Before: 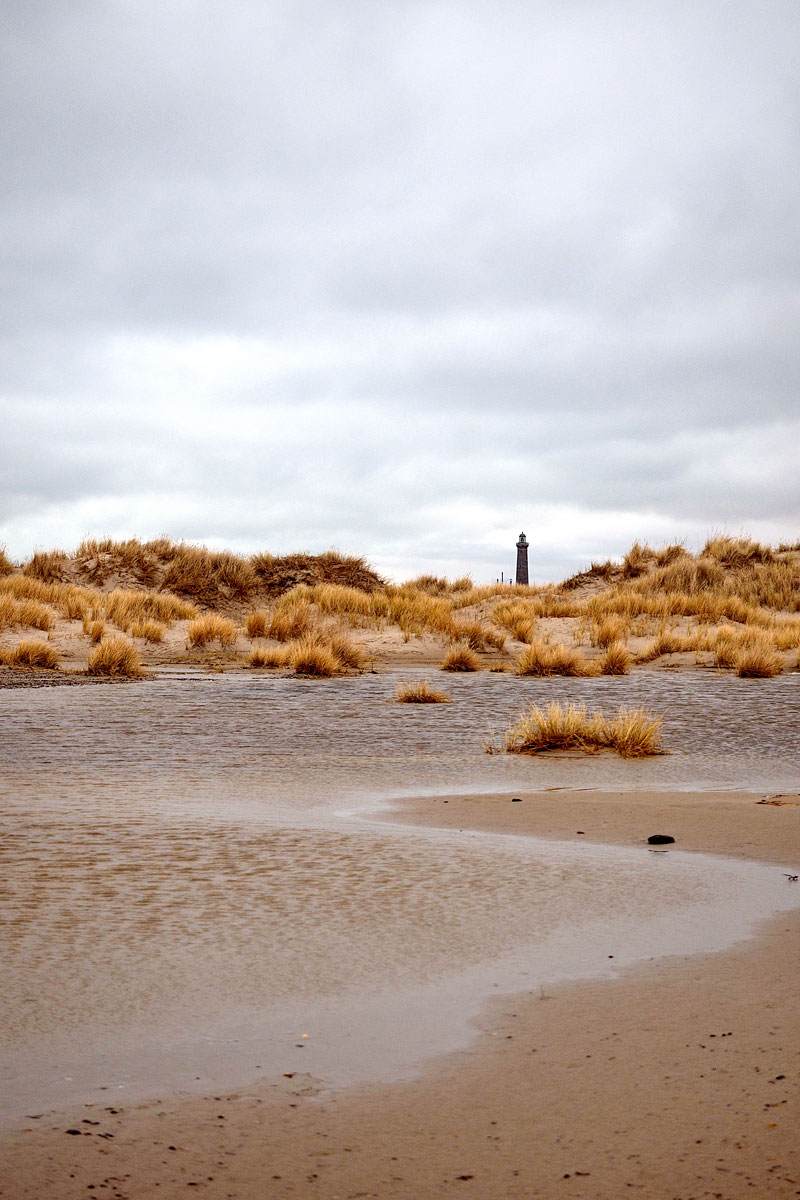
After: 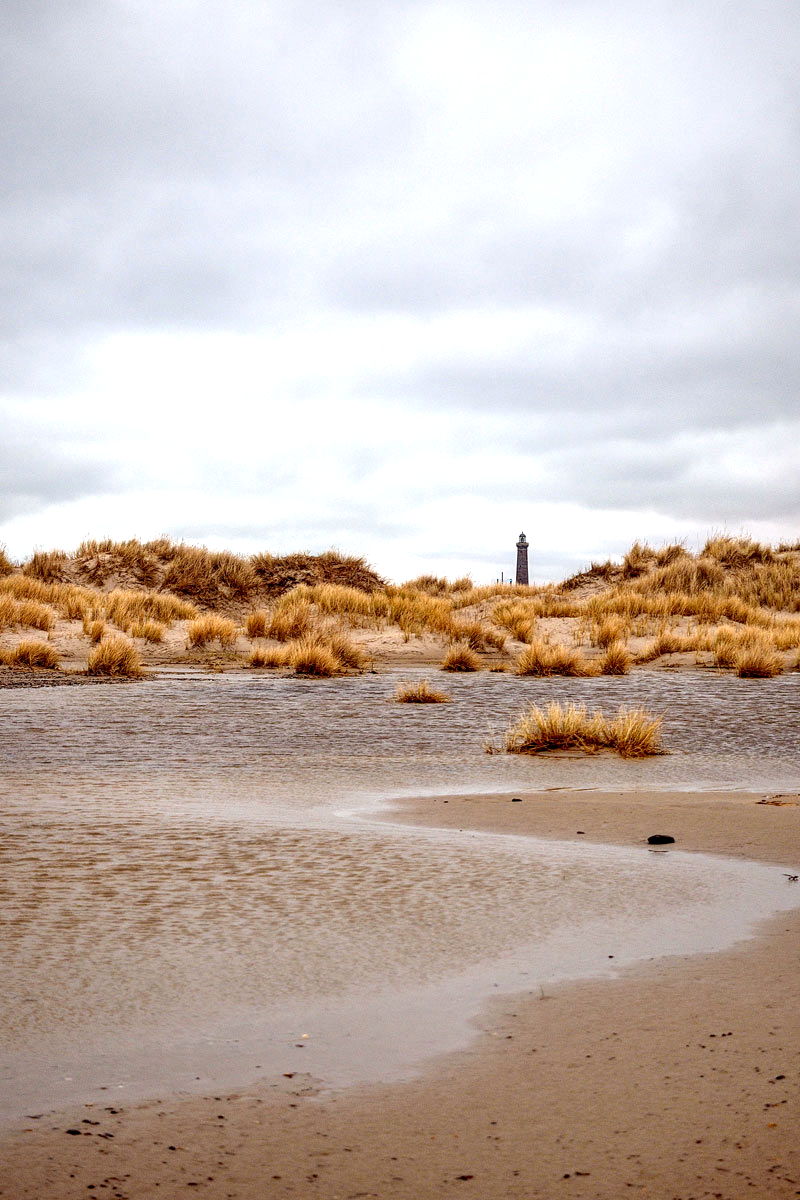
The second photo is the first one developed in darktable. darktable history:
exposure: black level correction 0.001, compensate exposure bias true, compensate highlight preservation false
local contrast: on, module defaults
levels: levels [0, 0.476, 0.951]
